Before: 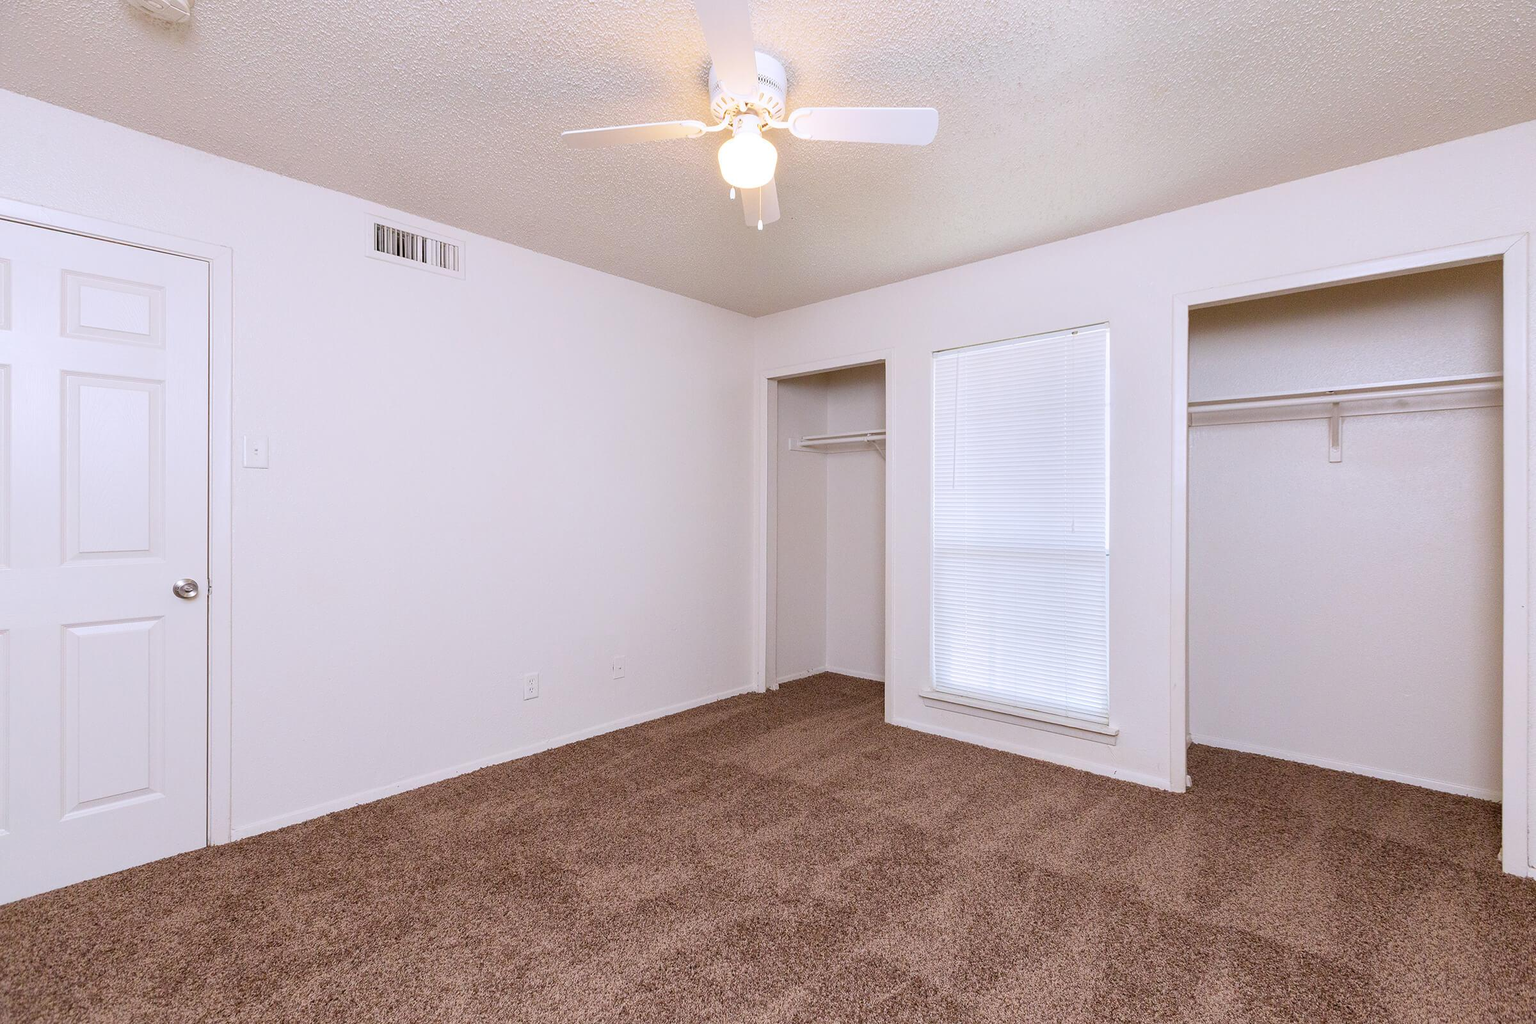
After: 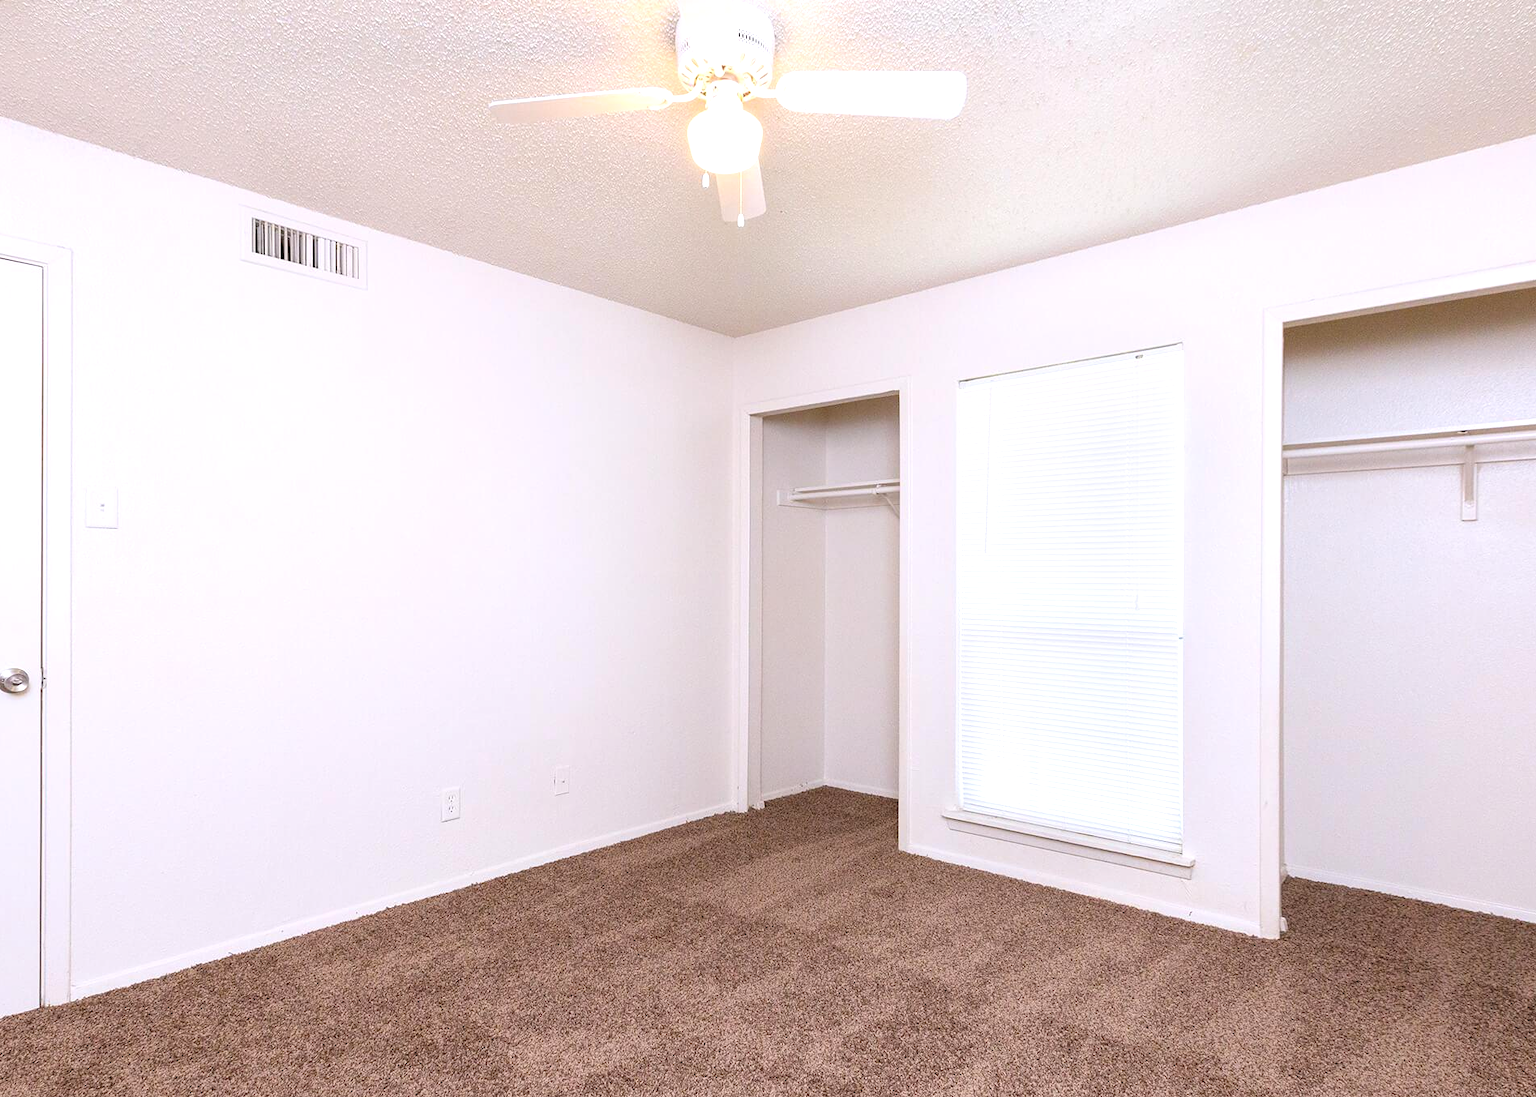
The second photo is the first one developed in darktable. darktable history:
contrast brightness saturation: contrast -0.103, saturation -0.089
crop: left 11.426%, top 5.022%, right 9.584%, bottom 10.338%
tone equalizer: -8 EV -0.718 EV, -7 EV -0.719 EV, -6 EV -0.634 EV, -5 EV -0.42 EV, -3 EV 0.388 EV, -2 EV 0.6 EV, -1 EV 0.684 EV, +0 EV 0.724 EV
